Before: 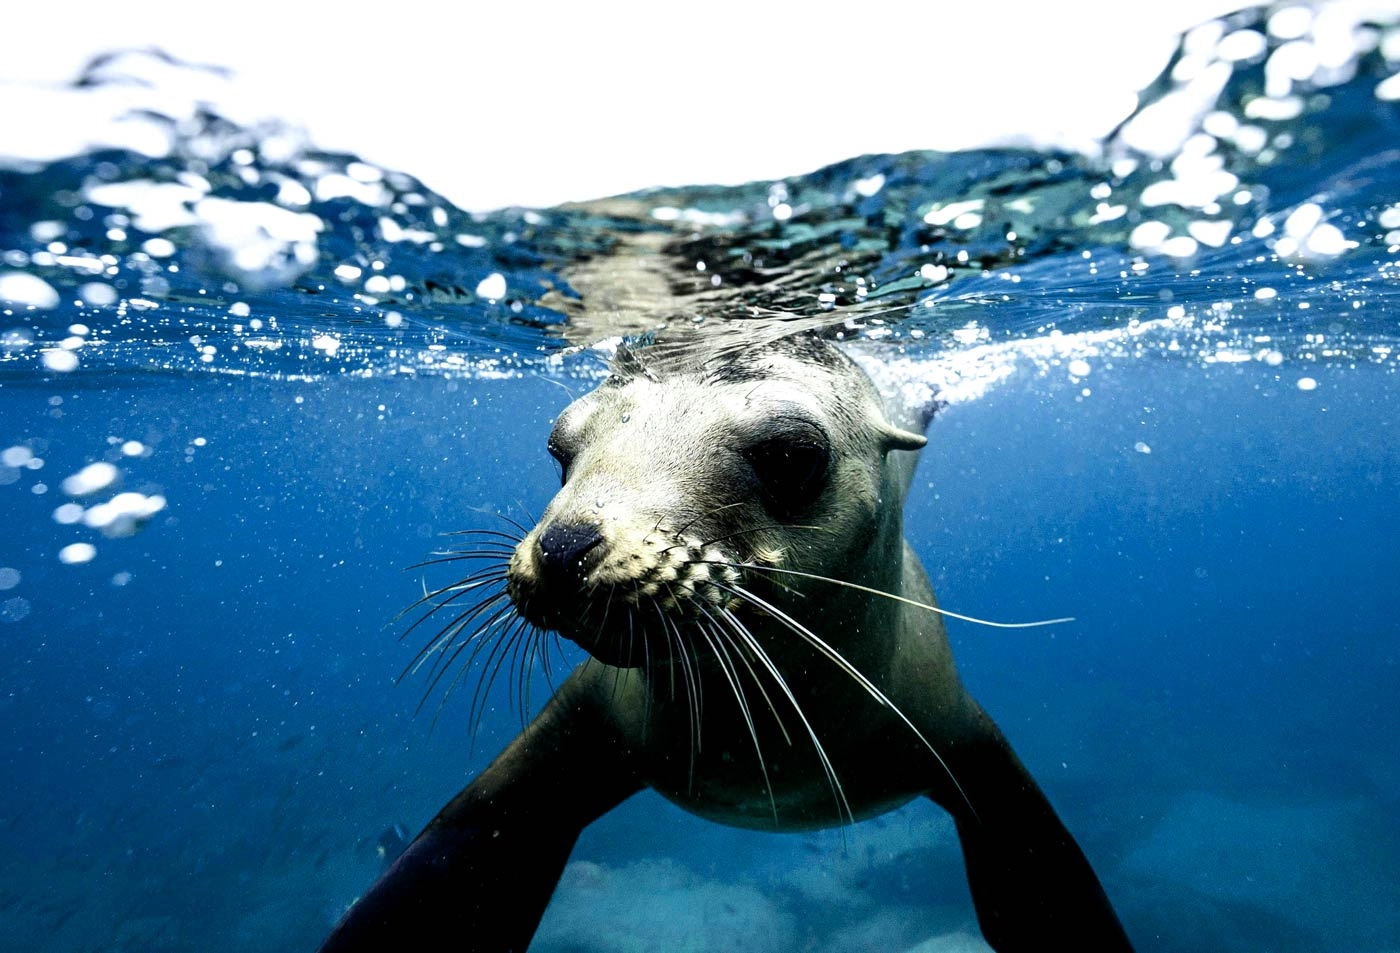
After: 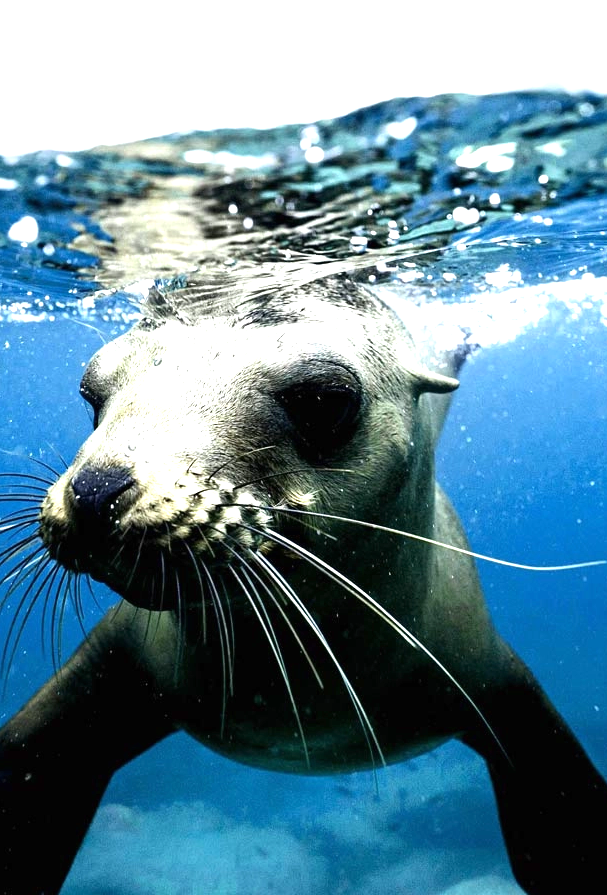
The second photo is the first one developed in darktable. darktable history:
exposure: black level correction 0, exposure 0.7 EV, compensate exposure bias true, compensate highlight preservation false
crop: left 33.452%, top 6.025%, right 23.155%
